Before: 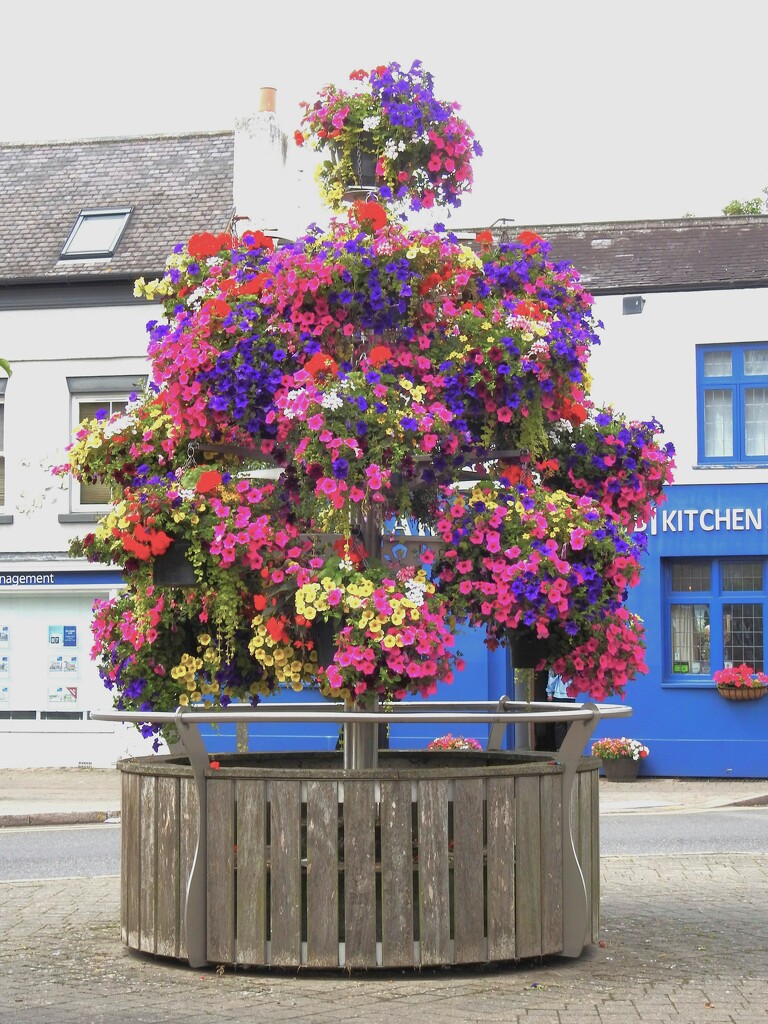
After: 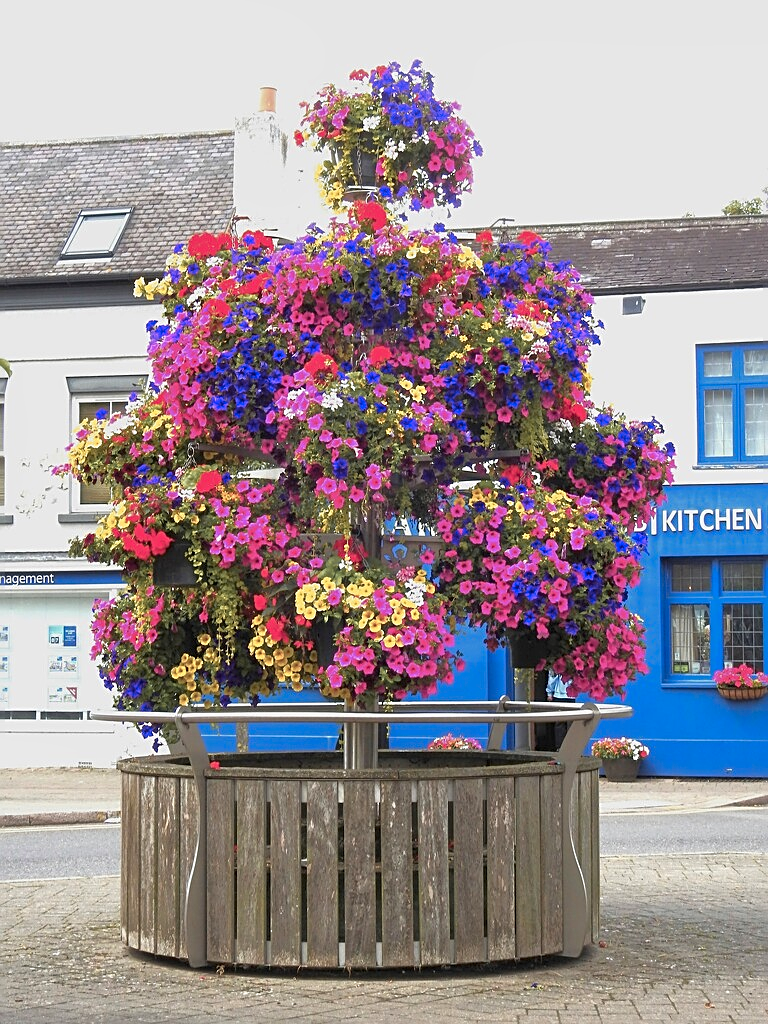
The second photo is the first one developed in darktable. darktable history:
color zones: curves: ch1 [(0.263, 0.53) (0.376, 0.287) (0.487, 0.512) (0.748, 0.547) (1, 0.513)]; ch2 [(0.262, 0.45) (0.751, 0.477)]
sharpen: on, module defaults
local contrast: highlights 102%, shadows 98%, detail 119%, midtone range 0.2
